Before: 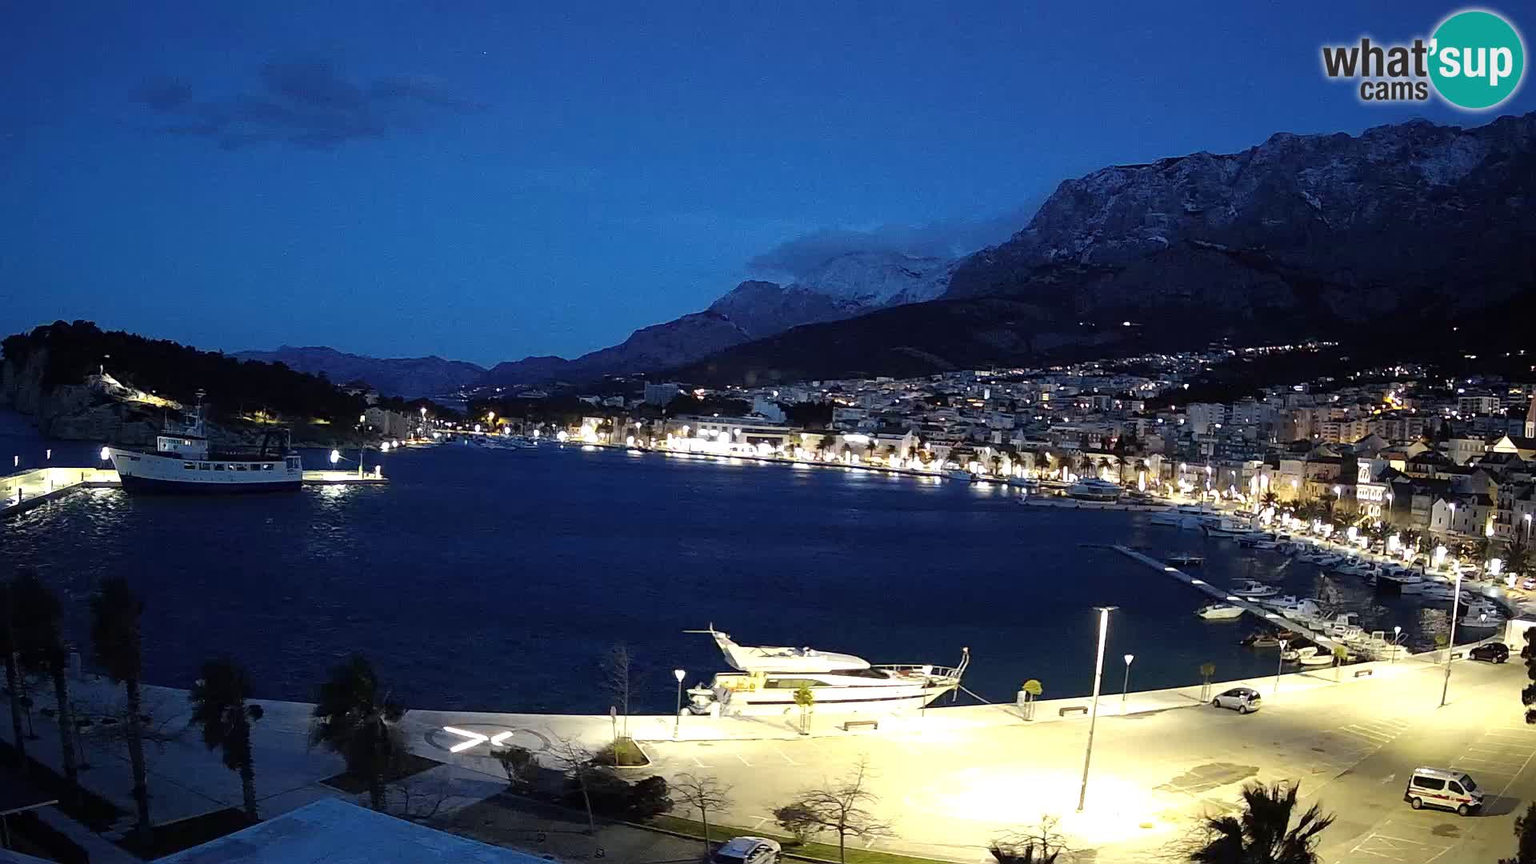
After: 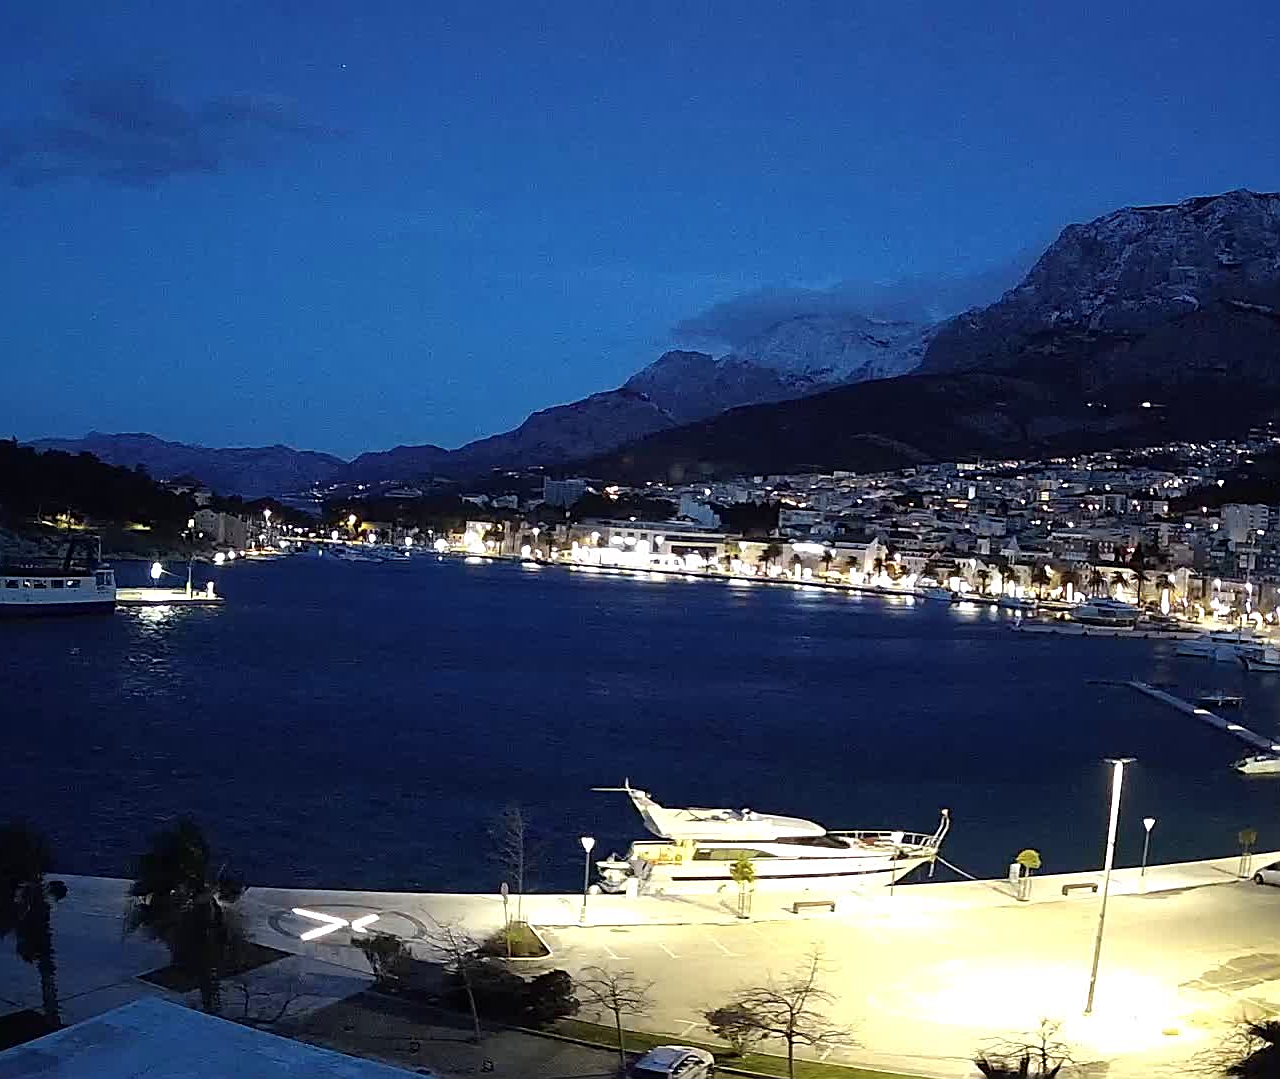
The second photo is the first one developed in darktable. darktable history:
color balance rgb: perceptual saturation grading › global saturation -1.058%
sharpen: amount 0.491
crop and rotate: left 13.675%, right 19.61%
